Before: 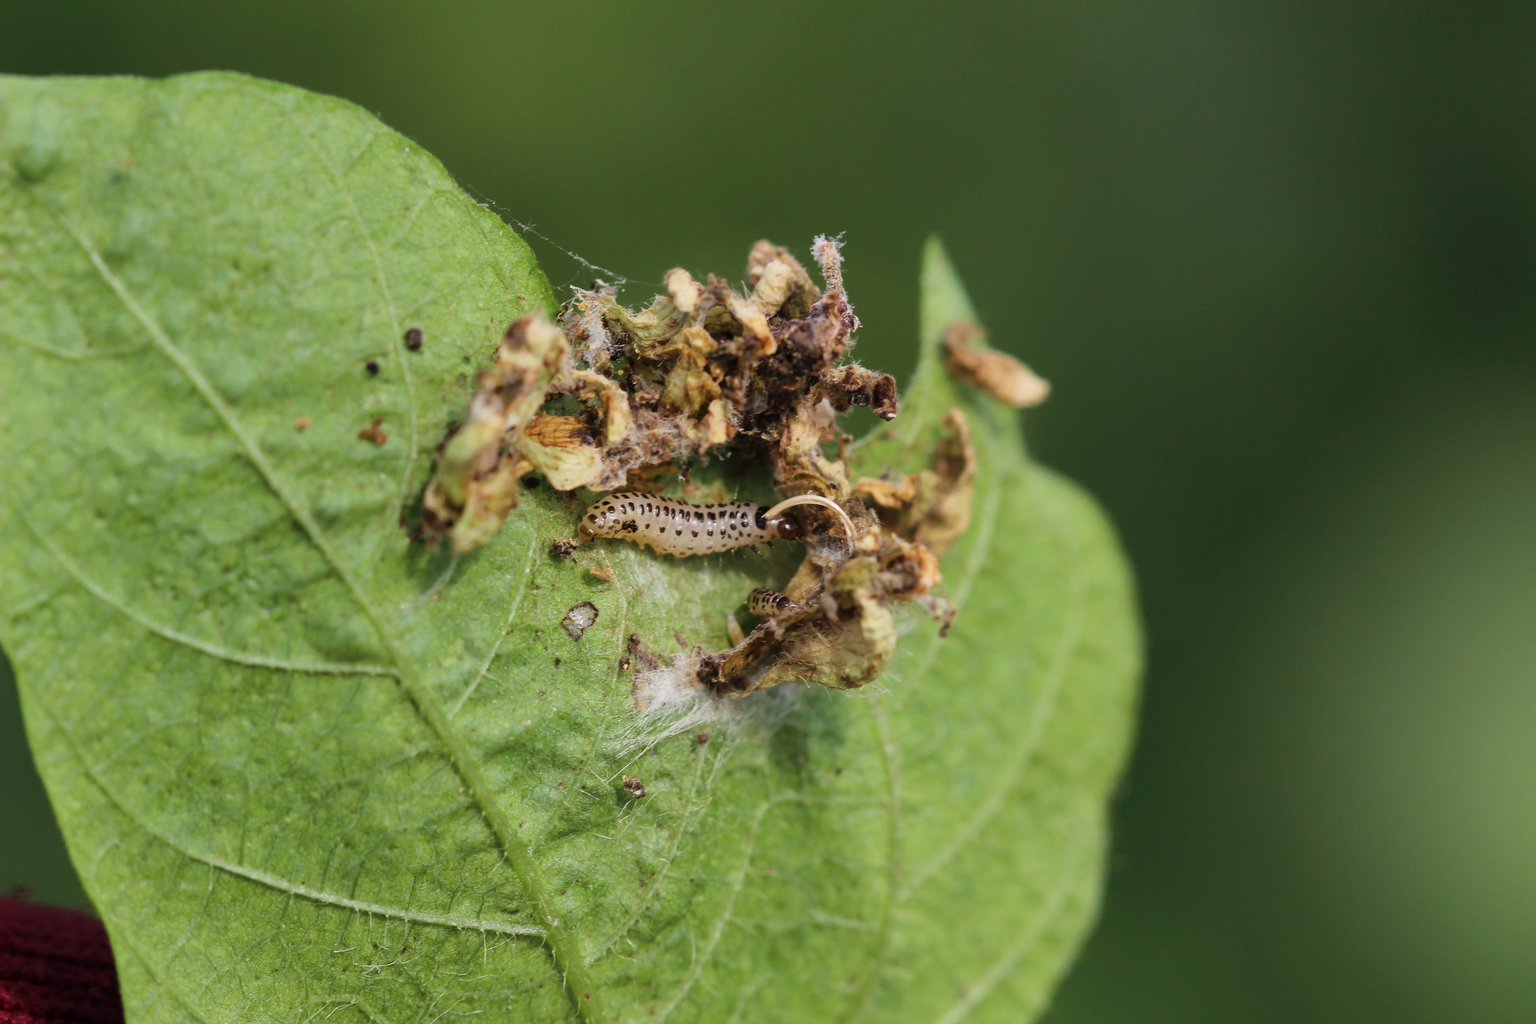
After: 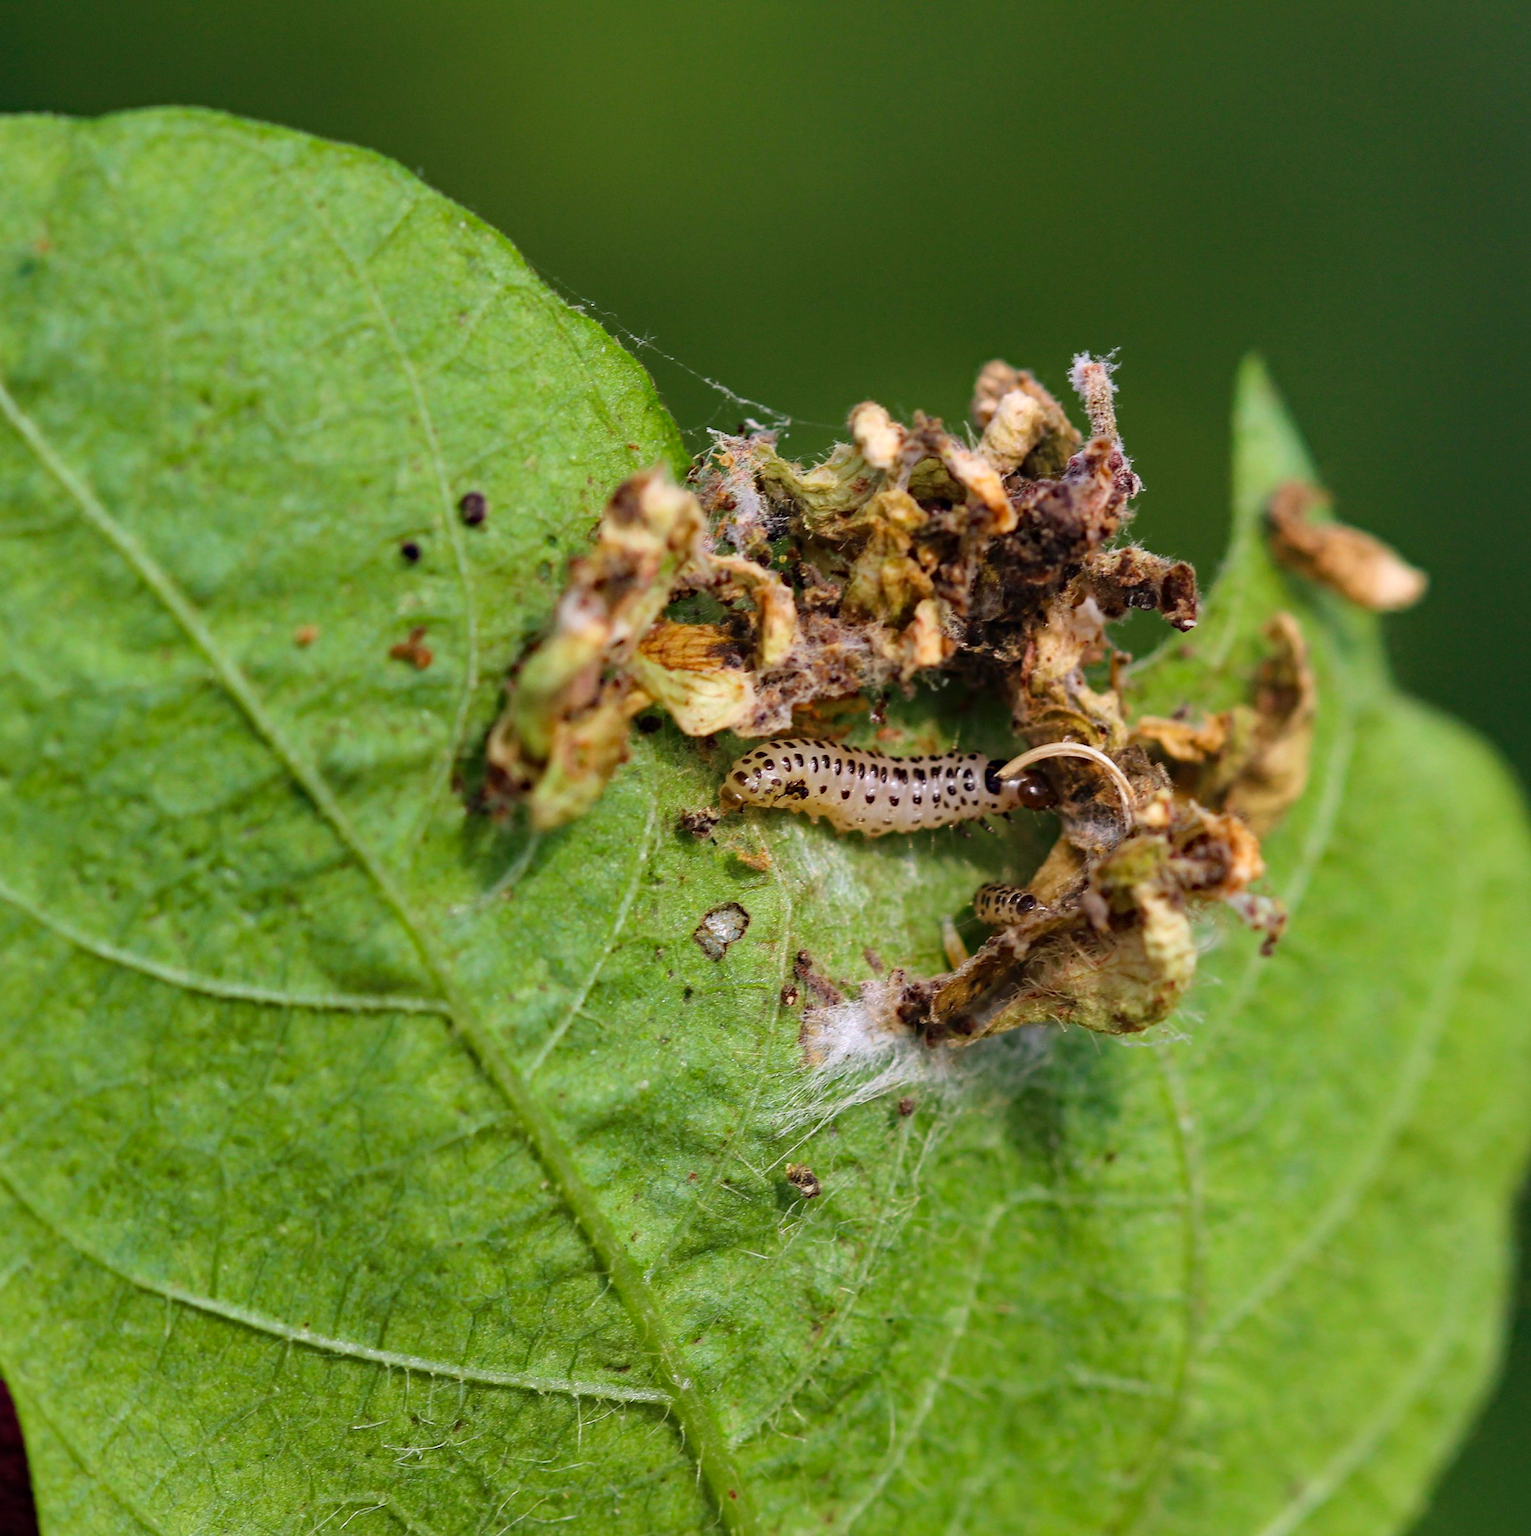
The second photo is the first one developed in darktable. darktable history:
contrast brightness saturation: contrast 0.042, saturation 0.152
crop and rotate: left 6.452%, right 27.059%
haze removal: strength 0.3, distance 0.252, compatibility mode true, adaptive false
